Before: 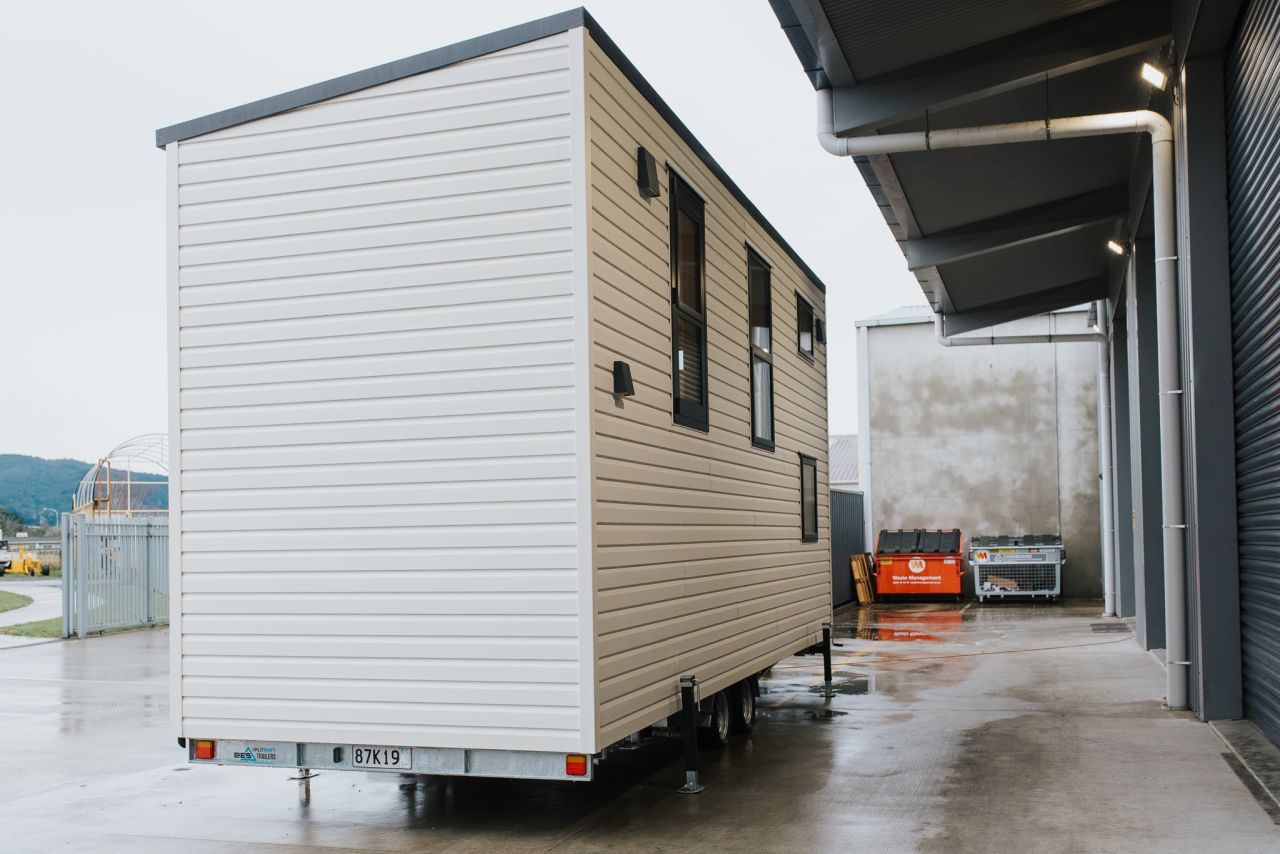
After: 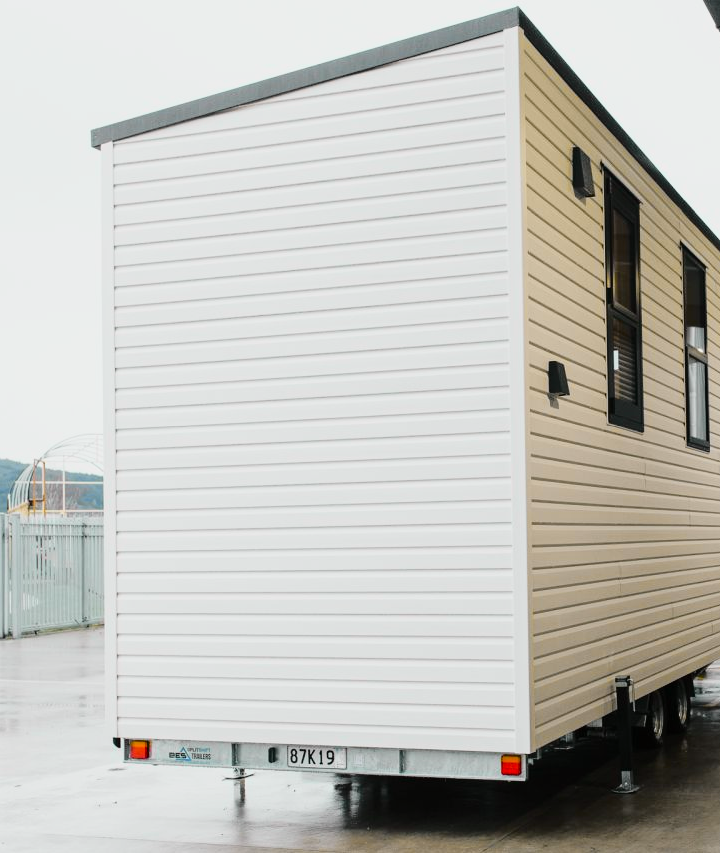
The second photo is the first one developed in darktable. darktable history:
tone curve: curves: ch0 [(0, 0) (0.168, 0.142) (0.359, 0.44) (0.469, 0.544) (0.634, 0.722) (0.858, 0.903) (1, 0.968)]; ch1 [(0, 0) (0.437, 0.453) (0.472, 0.47) (0.502, 0.502) (0.54, 0.534) (0.57, 0.592) (0.618, 0.66) (0.699, 0.749) (0.859, 0.919) (1, 1)]; ch2 [(0, 0) (0.33, 0.301) (0.421, 0.443) (0.476, 0.498) (0.505, 0.503) (0.547, 0.557) (0.586, 0.634) (0.608, 0.676) (1, 1)], color space Lab, independent channels, preserve colors none
crop: left 5.114%, right 38.589%
